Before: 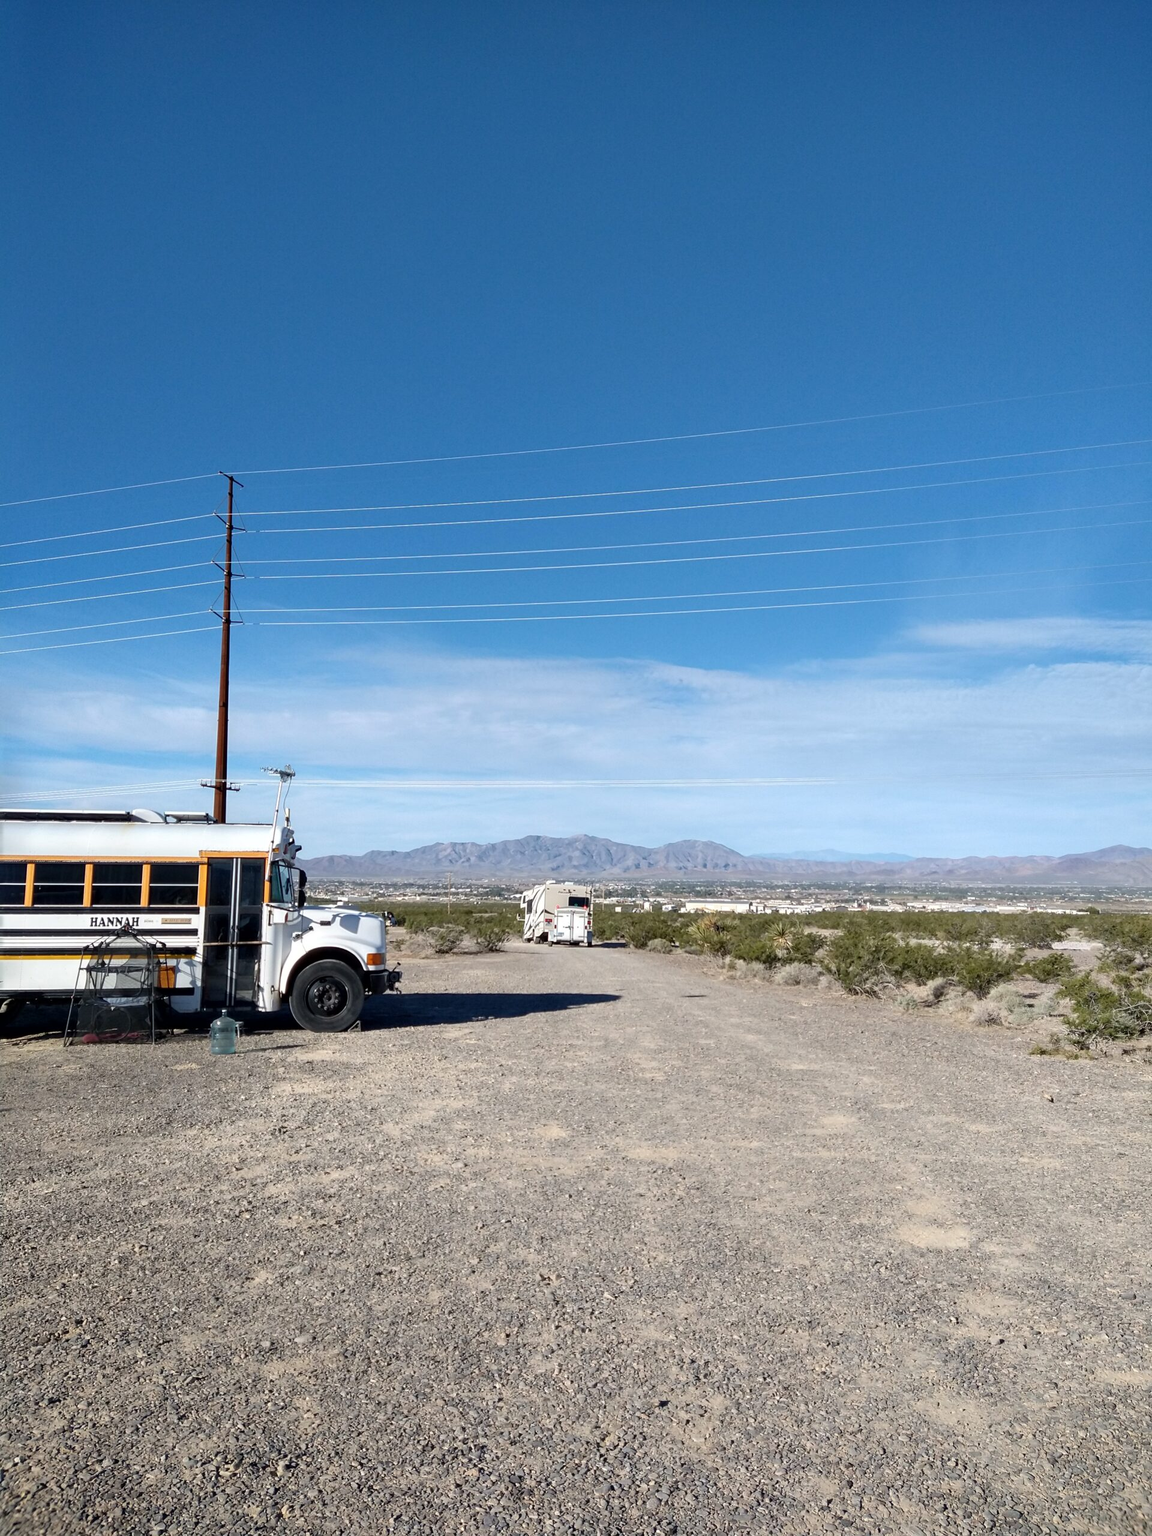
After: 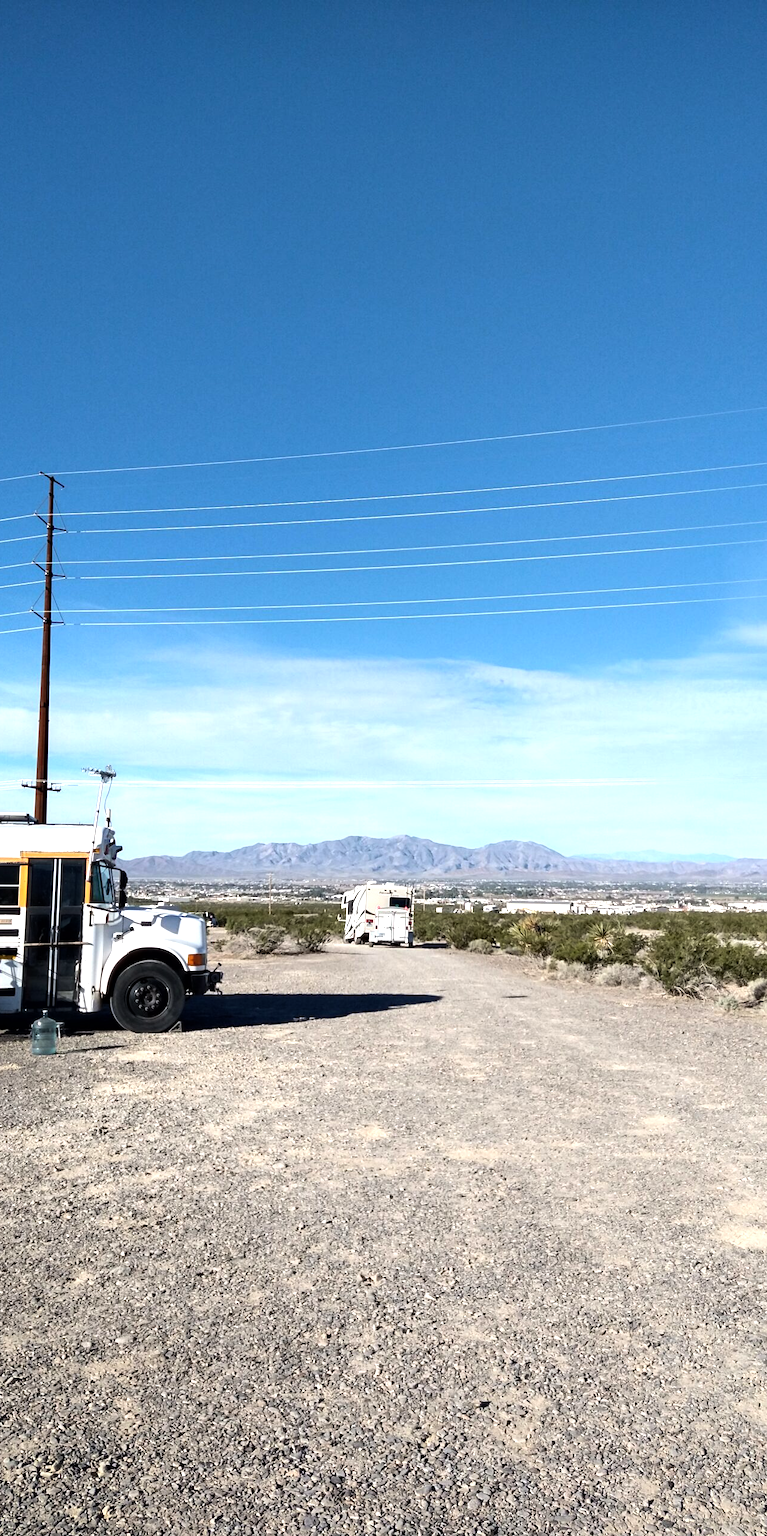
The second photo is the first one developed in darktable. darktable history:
crop and rotate: left 15.596%, right 17.782%
tone equalizer: -8 EV -0.79 EV, -7 EV -0.691 EV, -6 EV -0.567 EV, -5 EV -0.403 EV, -3 EV 0.366 EV, -2 EV 0.6 EV, -1 EV 0.7 EV, +0 EV 0.773 EV, edges refinement/feathering 500, mask exposure compensation -1.57 EV, preserve details no
